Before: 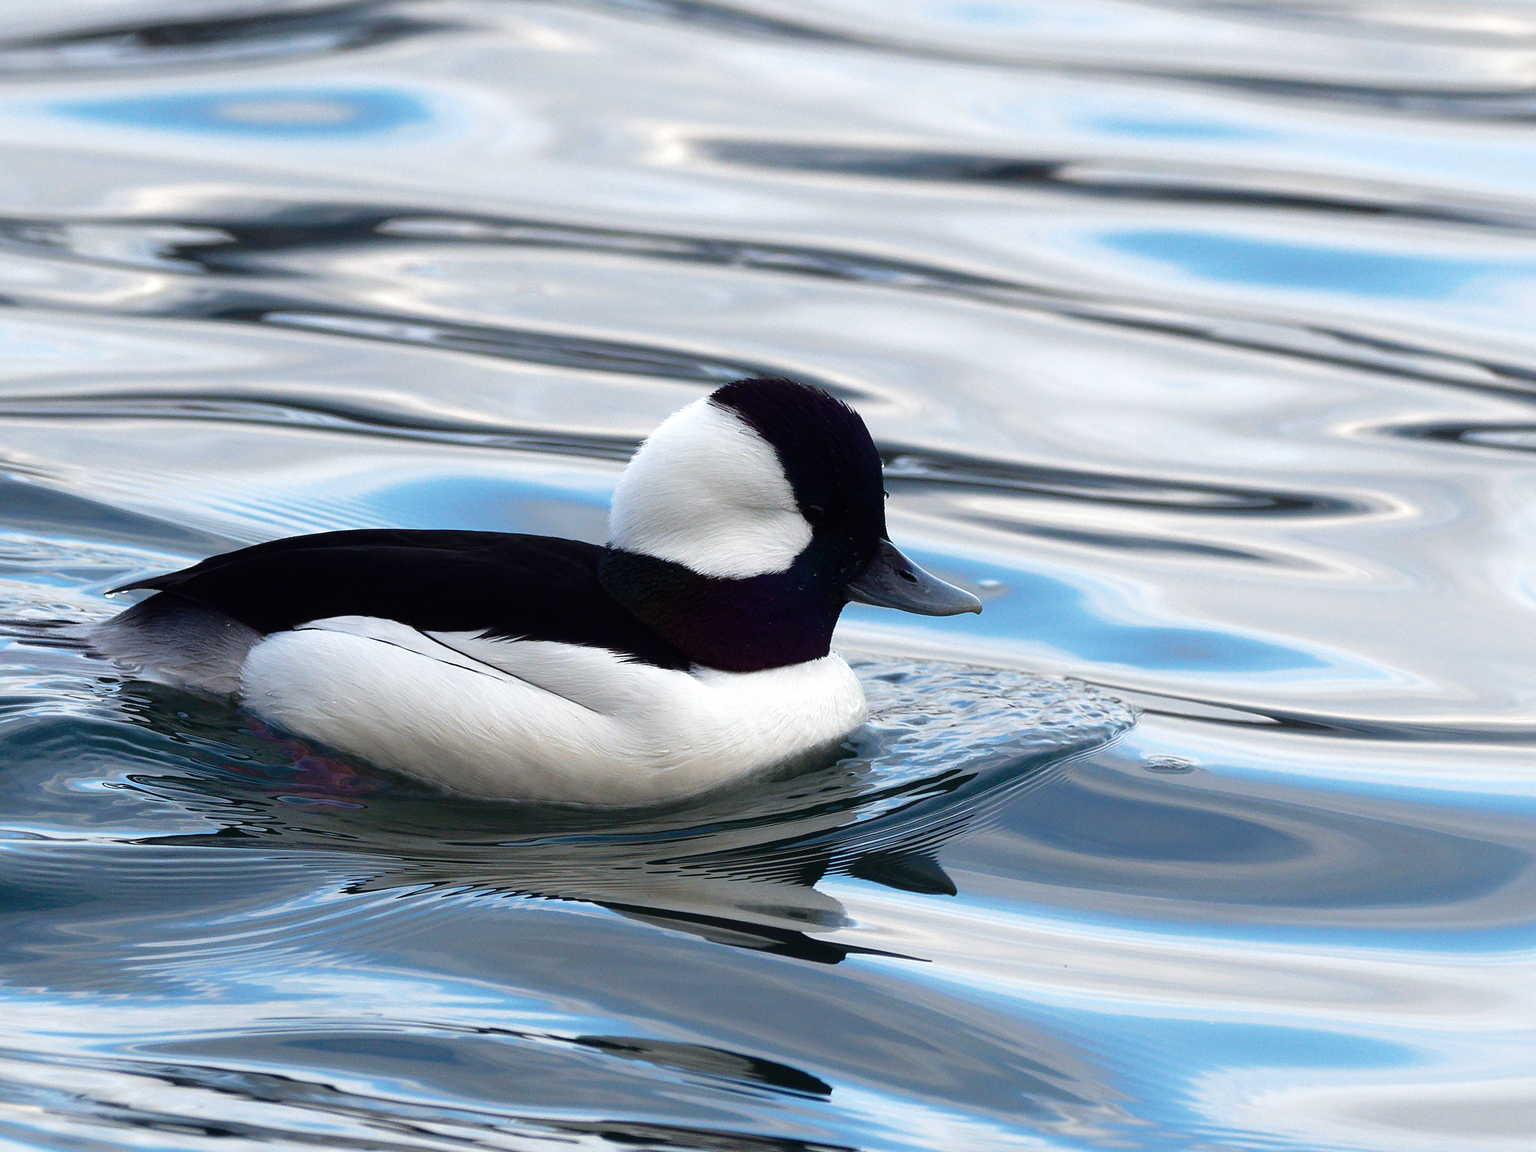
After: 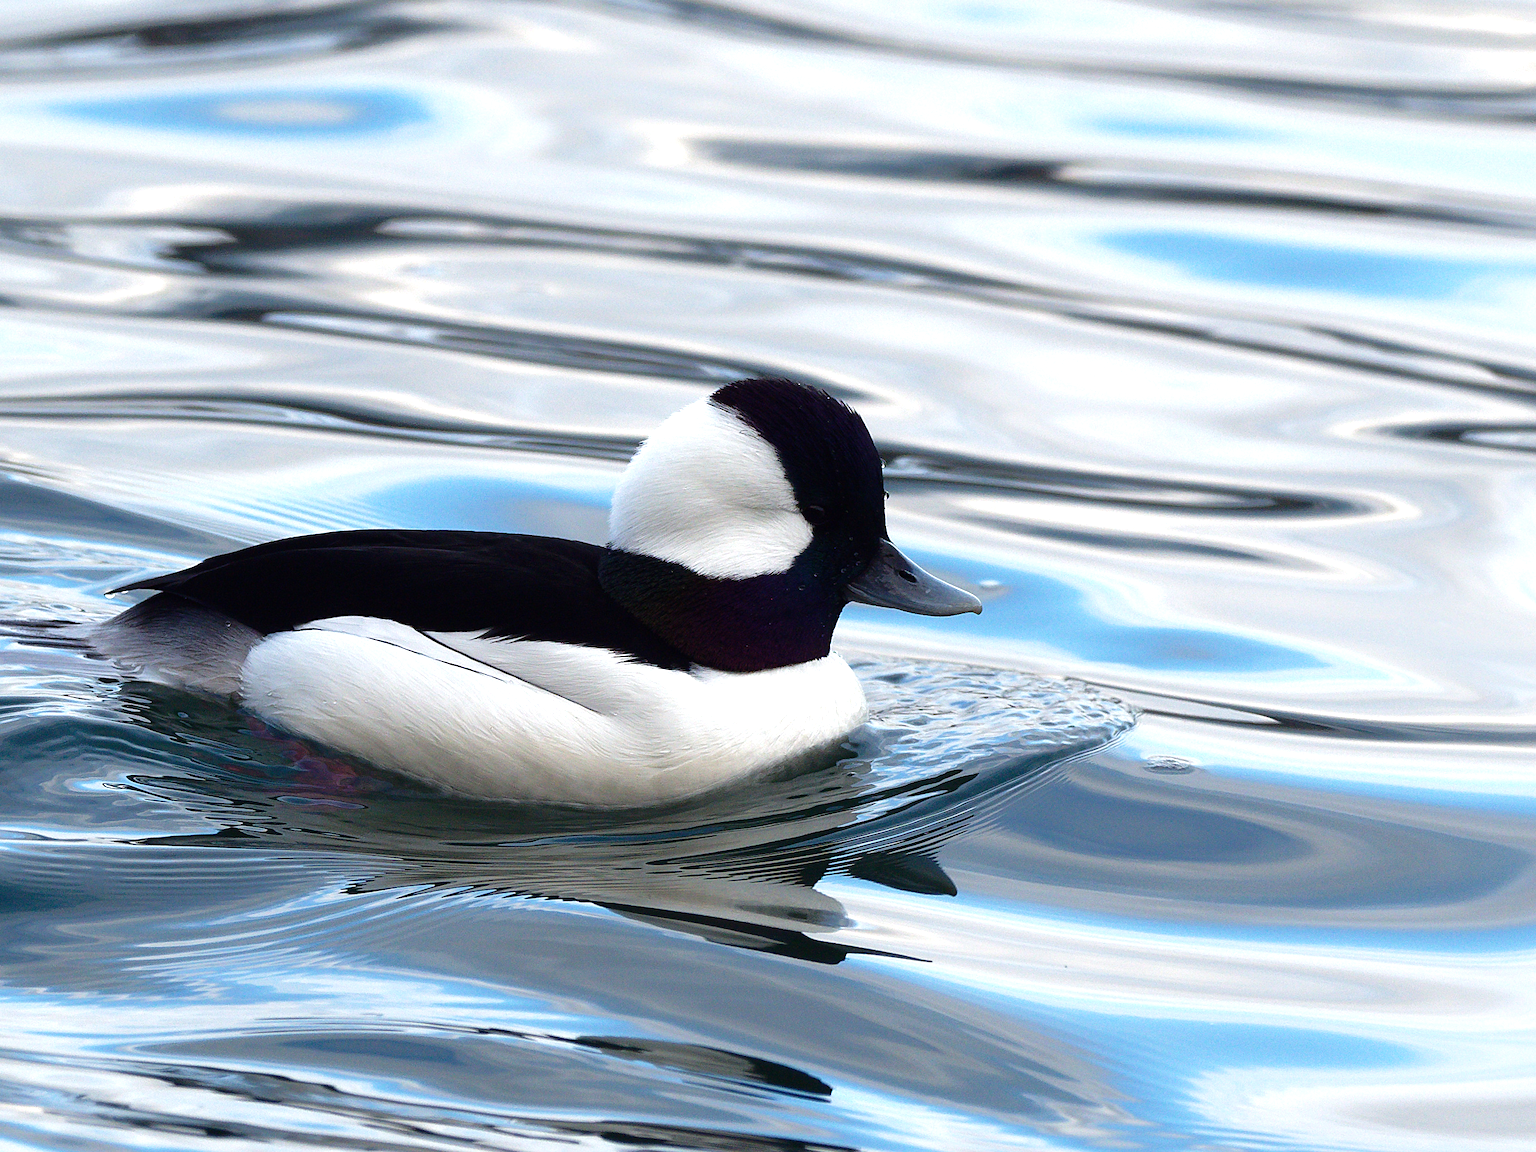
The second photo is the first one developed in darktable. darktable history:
exposure: exposure 0.298 EV, compensate highlight preservation false
sharpen: amount 0.207
